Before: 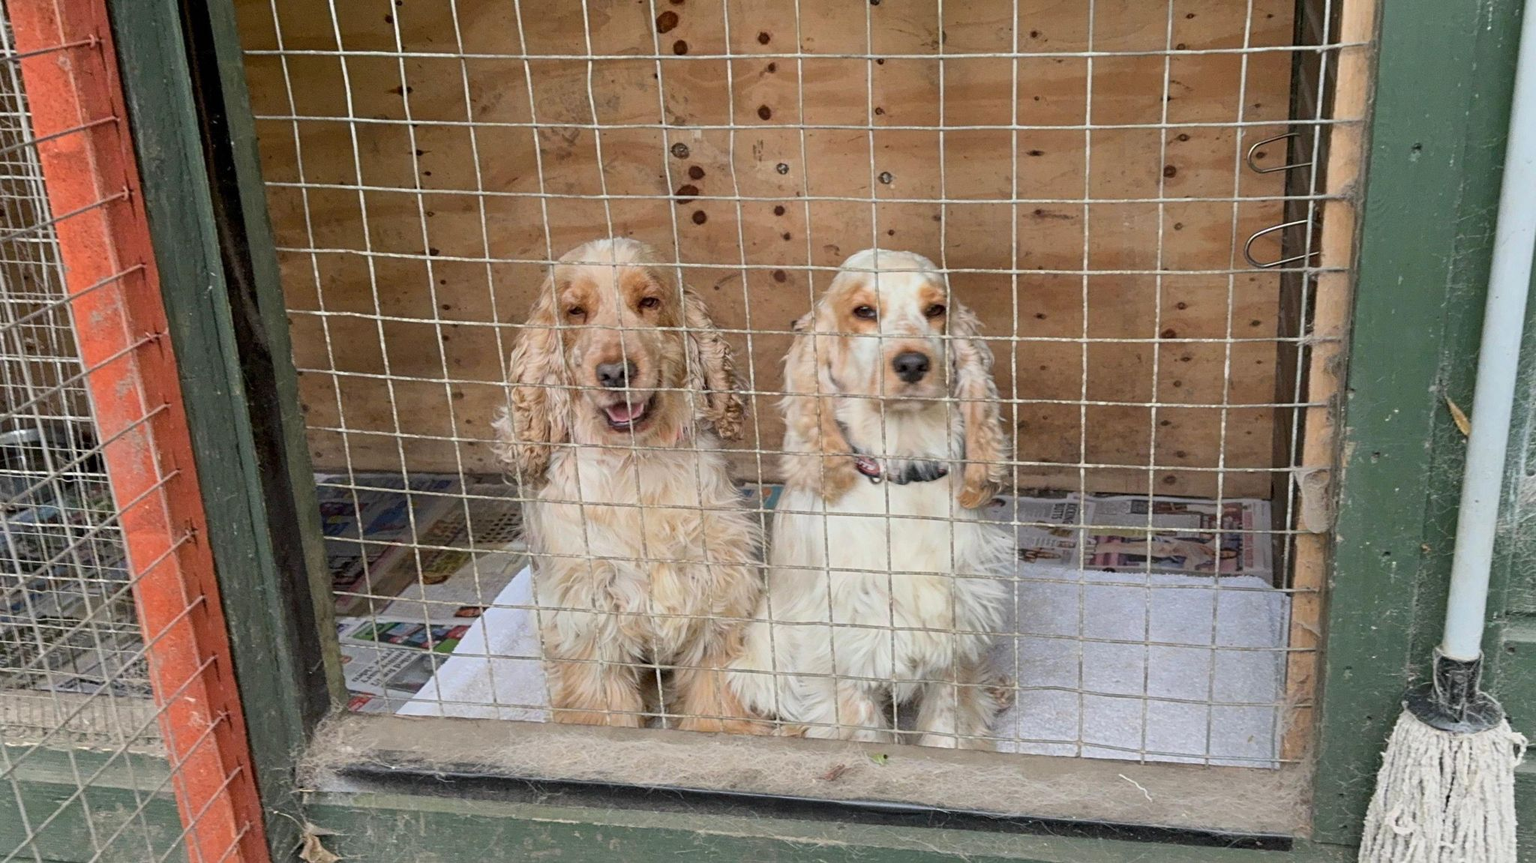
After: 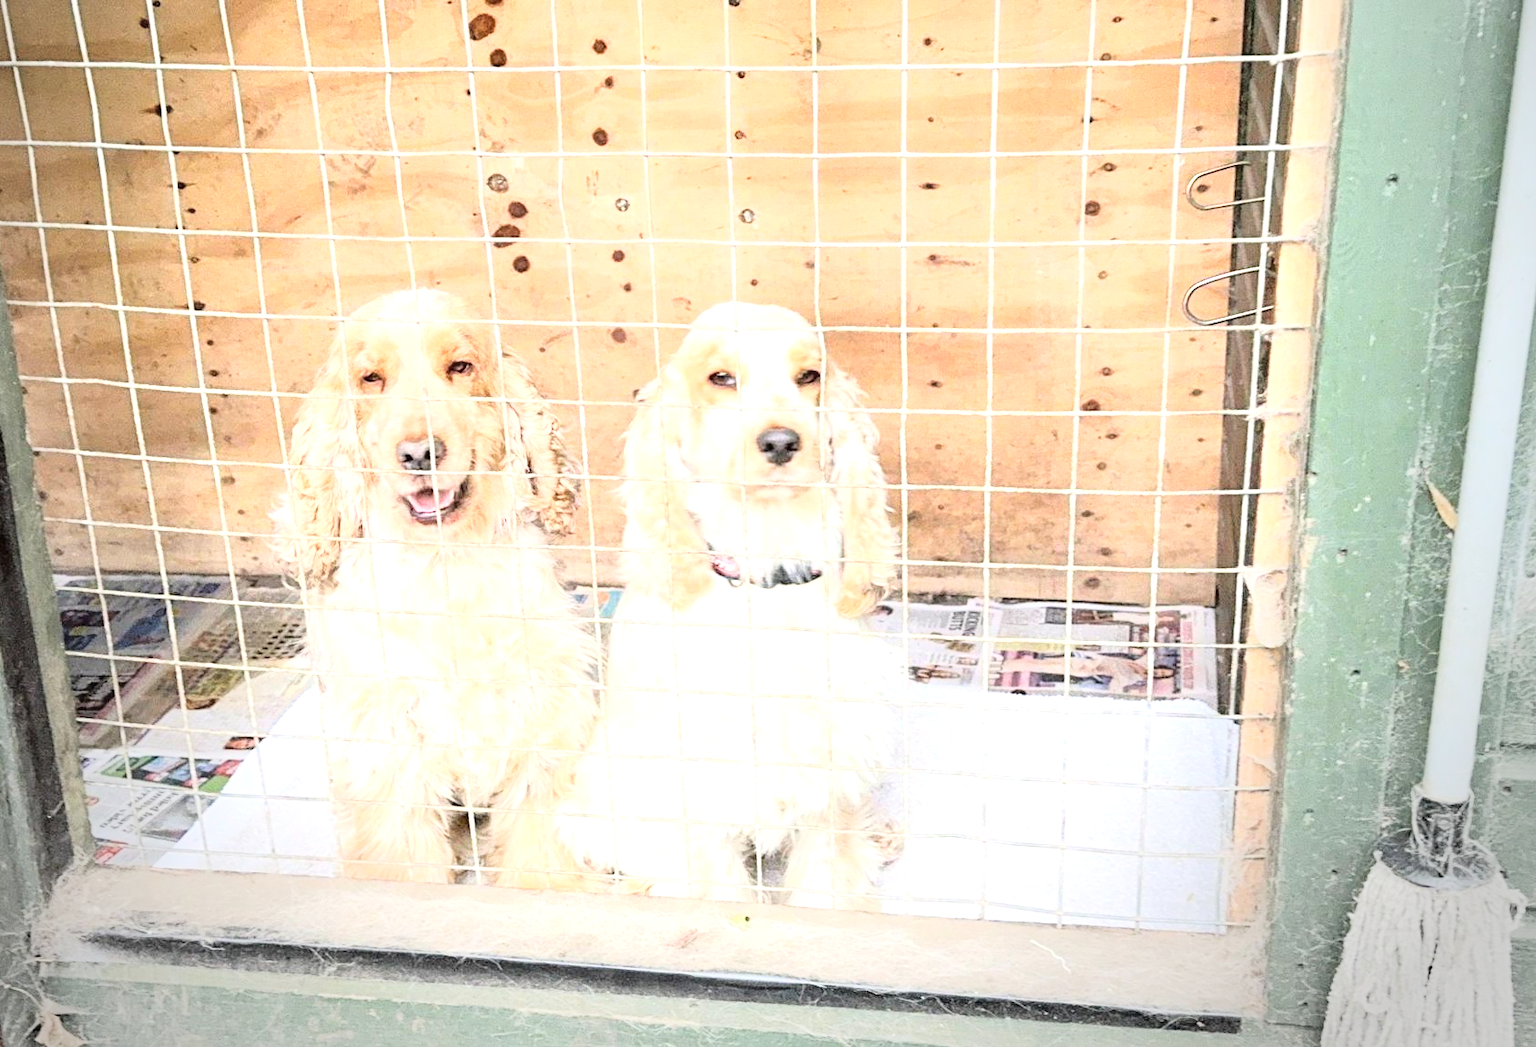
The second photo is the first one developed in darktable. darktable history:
exposure: black level correction 0, exposure 1.761 EV, compensate exposure bias true, compensate highlight preservation false
crop: left 17.599%, bottom 0.029%
base curve: curves: ch0 [(0, 0) (0.028, 0.03) (0.121, 0.232) (0.46, 0.748) (0.859, 0.968) (1, 1)]
contrast brightness saturation: saturation -0.175
vignetting: fall-off start 71.36%, center (-0.051, -0.355), unbound false
